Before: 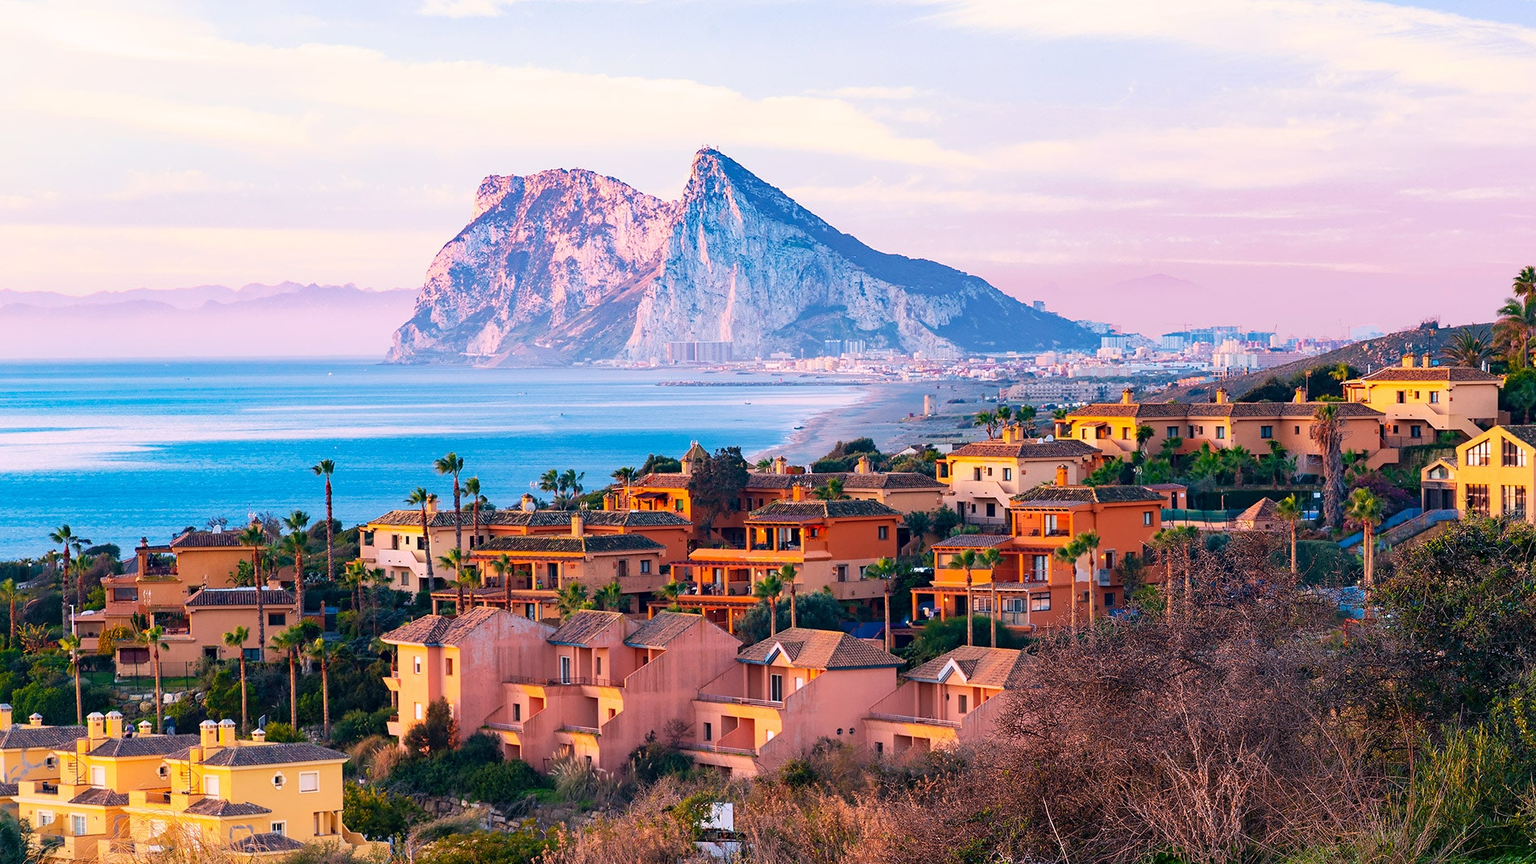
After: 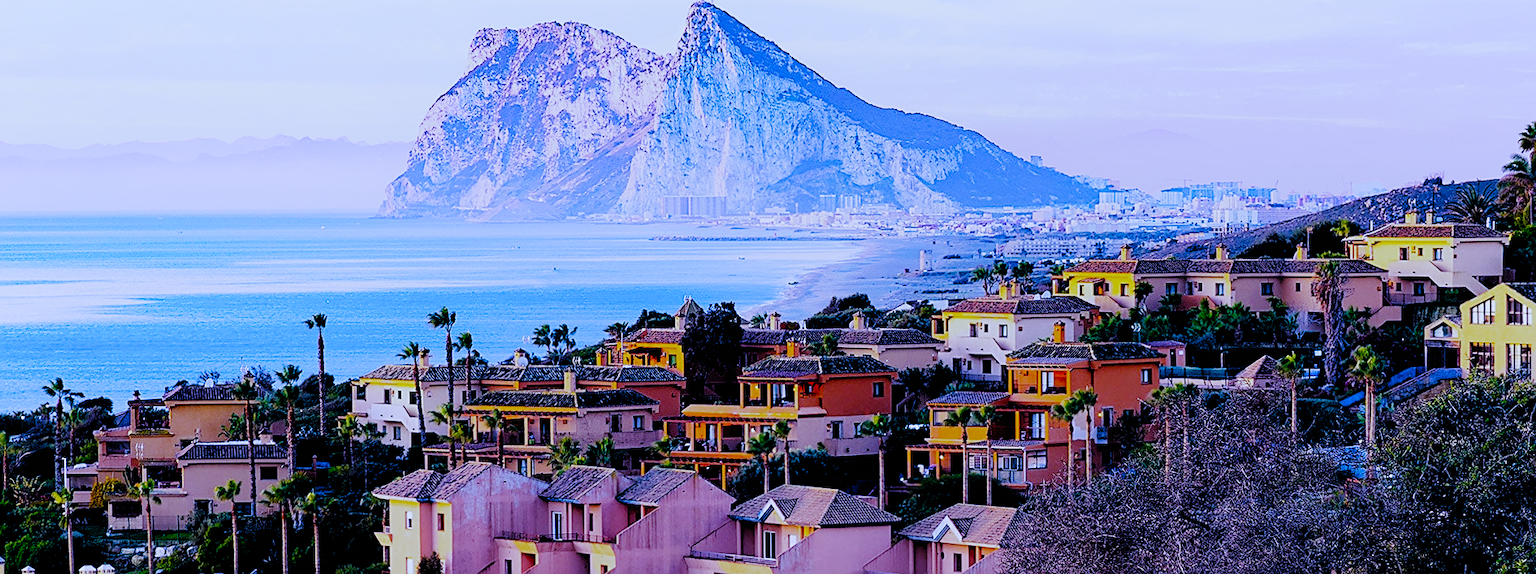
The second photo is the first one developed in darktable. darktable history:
contrast brightness saturation: saturation -0.1
rotate and perspective: rotation 0.192°, lens shift (horizontal) -0.015, crop left 0.005, crop right 0.996, crop top 0.006, crop bottom 0.99
shadows and highlights: shadows 0, highlights 40
color contrast: green-magenta contrast 1.2, blue-yellow contrast 1.2
crop: top 16.727%, bottom 16.727%
white balance: red 0.766, blue 1.537
sharpen: on, module defaults
filmic rgb: black relative exposure -2.85 EV, white relative exposure 4.56 EV, hardness 1.77, contrast 1.25, preserve chrominance no, color science v5 (2021)
